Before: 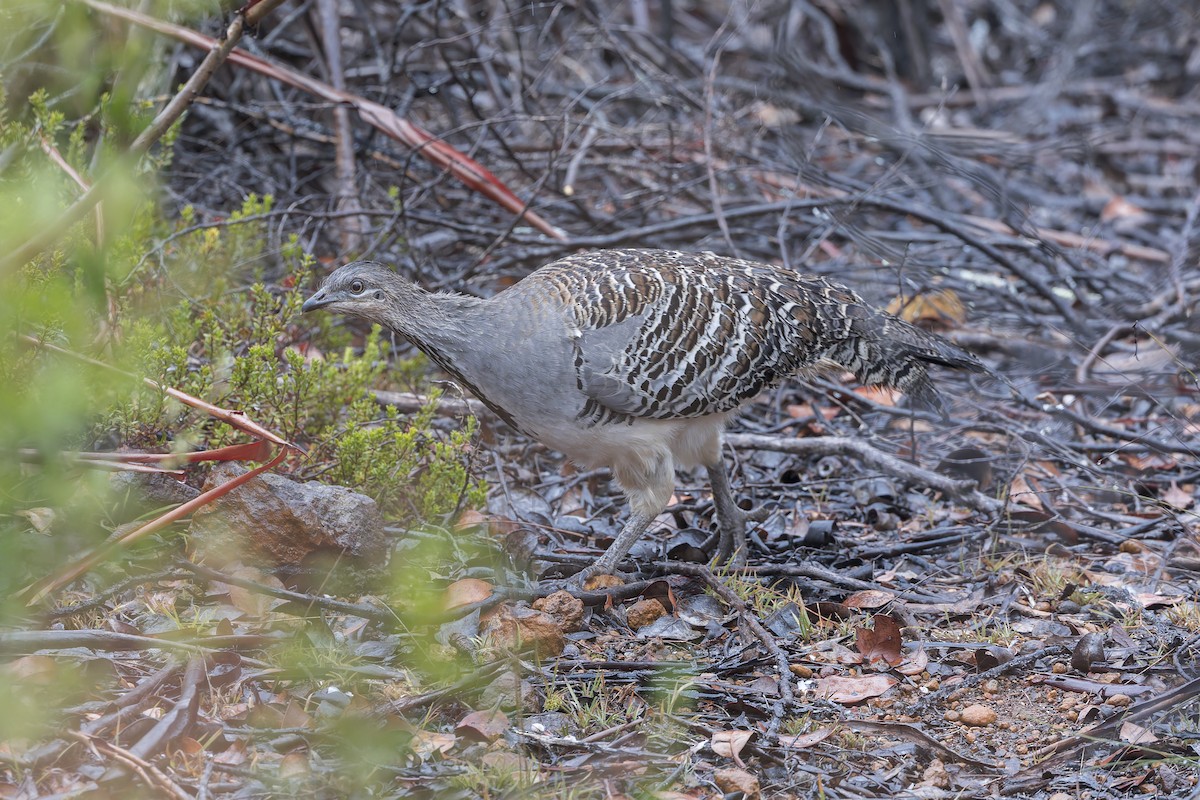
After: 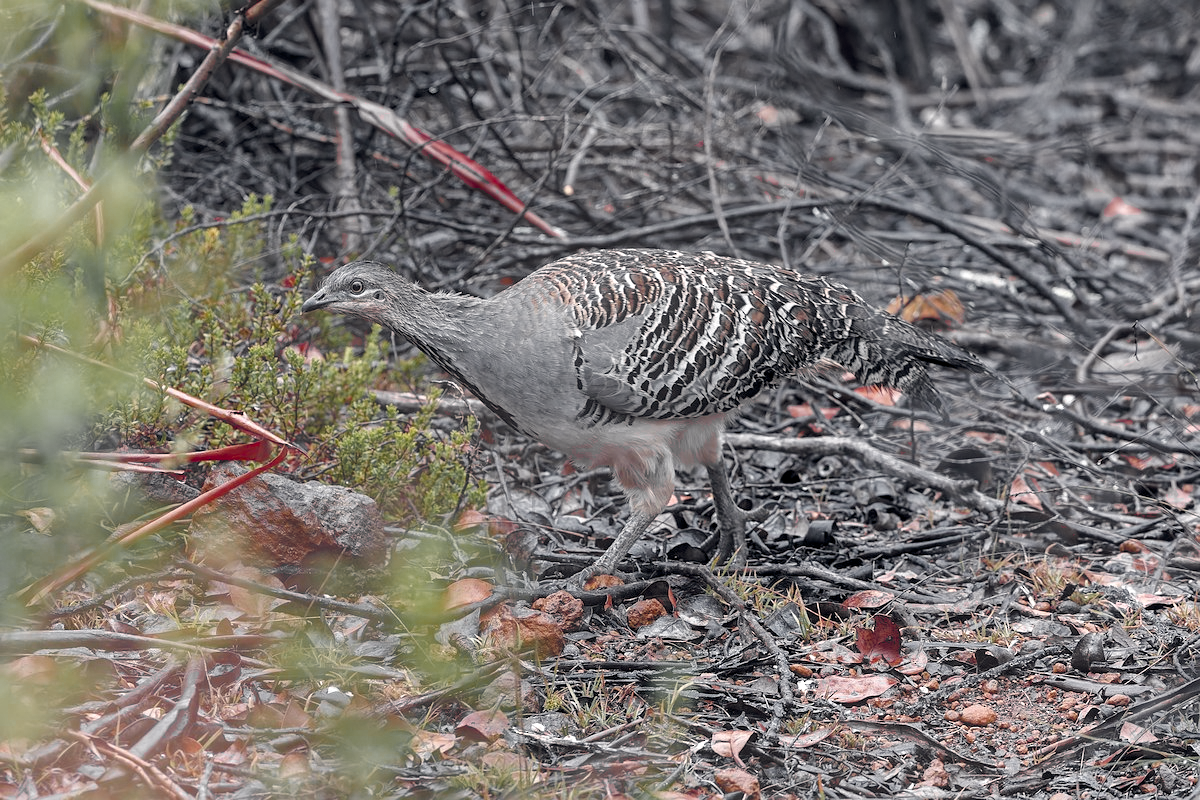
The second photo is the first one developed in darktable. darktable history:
color zones: curves: ch0 [(0.004, 0.388) (0.125, 0.392) (0.25, 0.404) (0.375, 0.5) (0.5, 0.5) (0.625, 0.5) (0.75, 0.5) (0.875, 0.5)]; ch1 [(0, 0.5) (0.125, 0.5) (0.25, 0.5) (0.375, 0.124) (0.524, 0.124) (0.645, 0.128) (0.789, 0.132) (0.914, 0.096) (0.998, 0.068)]
color balance rgb: highlights gain › chroma 2.94%, highlights gain › hue 60.57°, global offset › chroma 0.25%, global offset › hue 256.52°, perceptual saturation grading › global saturation 20%, perceptual saturation grading › highlights -50%, perceptual saturation grading › shadows 30%, contrast 15%
shadows and highlights: radius 93.07, shadows -14.46, white point adjustment 0.23, highlights 31.48, compress 48.23%, highlights color adjustment 52.79%, soften with gaussian
sharpen: radius 1.272, amount 0.305, threshold 0
